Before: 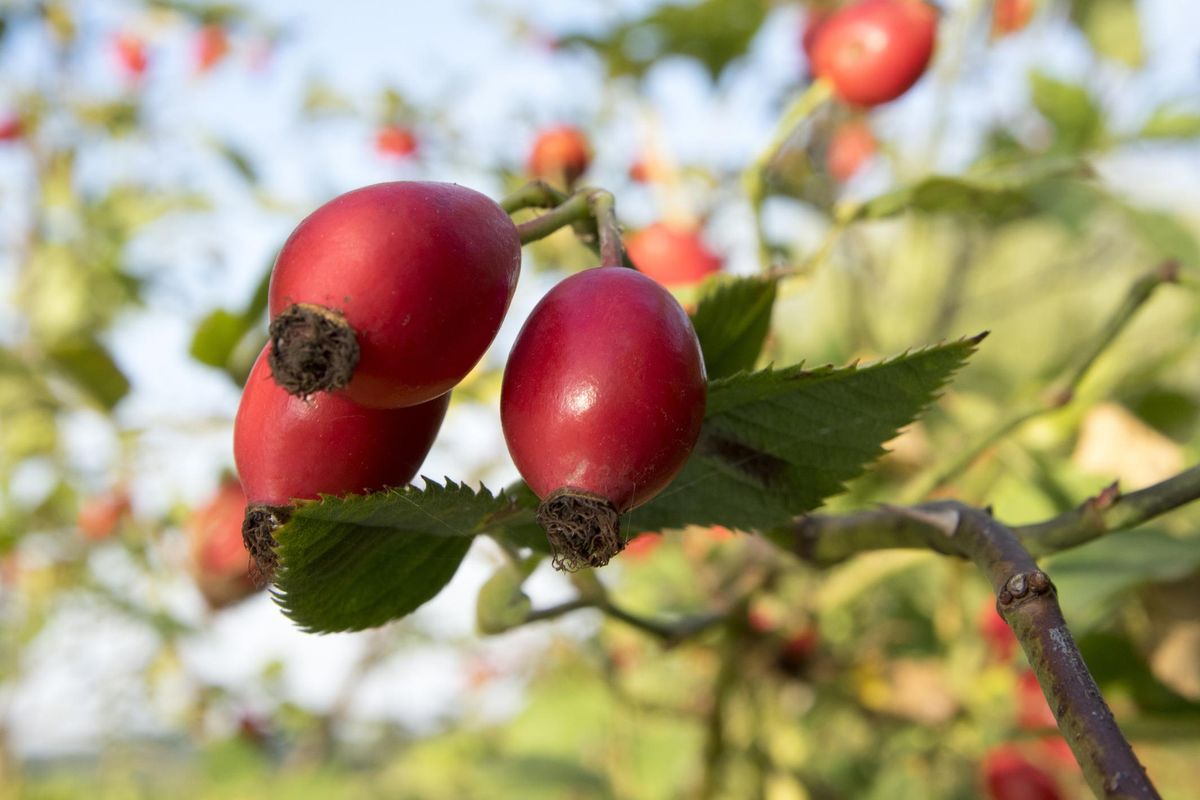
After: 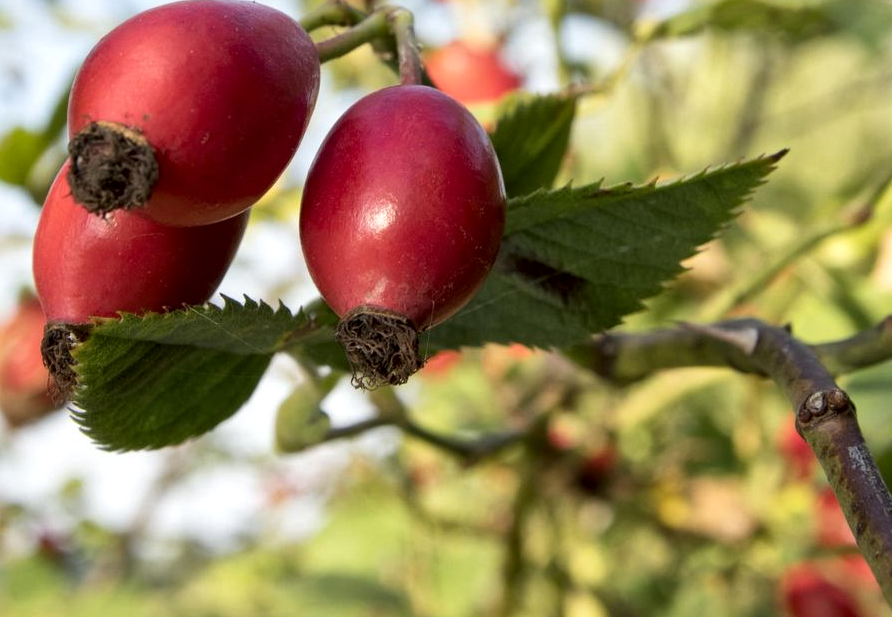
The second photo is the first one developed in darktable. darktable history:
crop: left 16.828%, top 22.87%, right 8.771%
local contrast: mode bilateral grid, contrast 20, coarseness 20, detail 150%, midtone range 0.2
